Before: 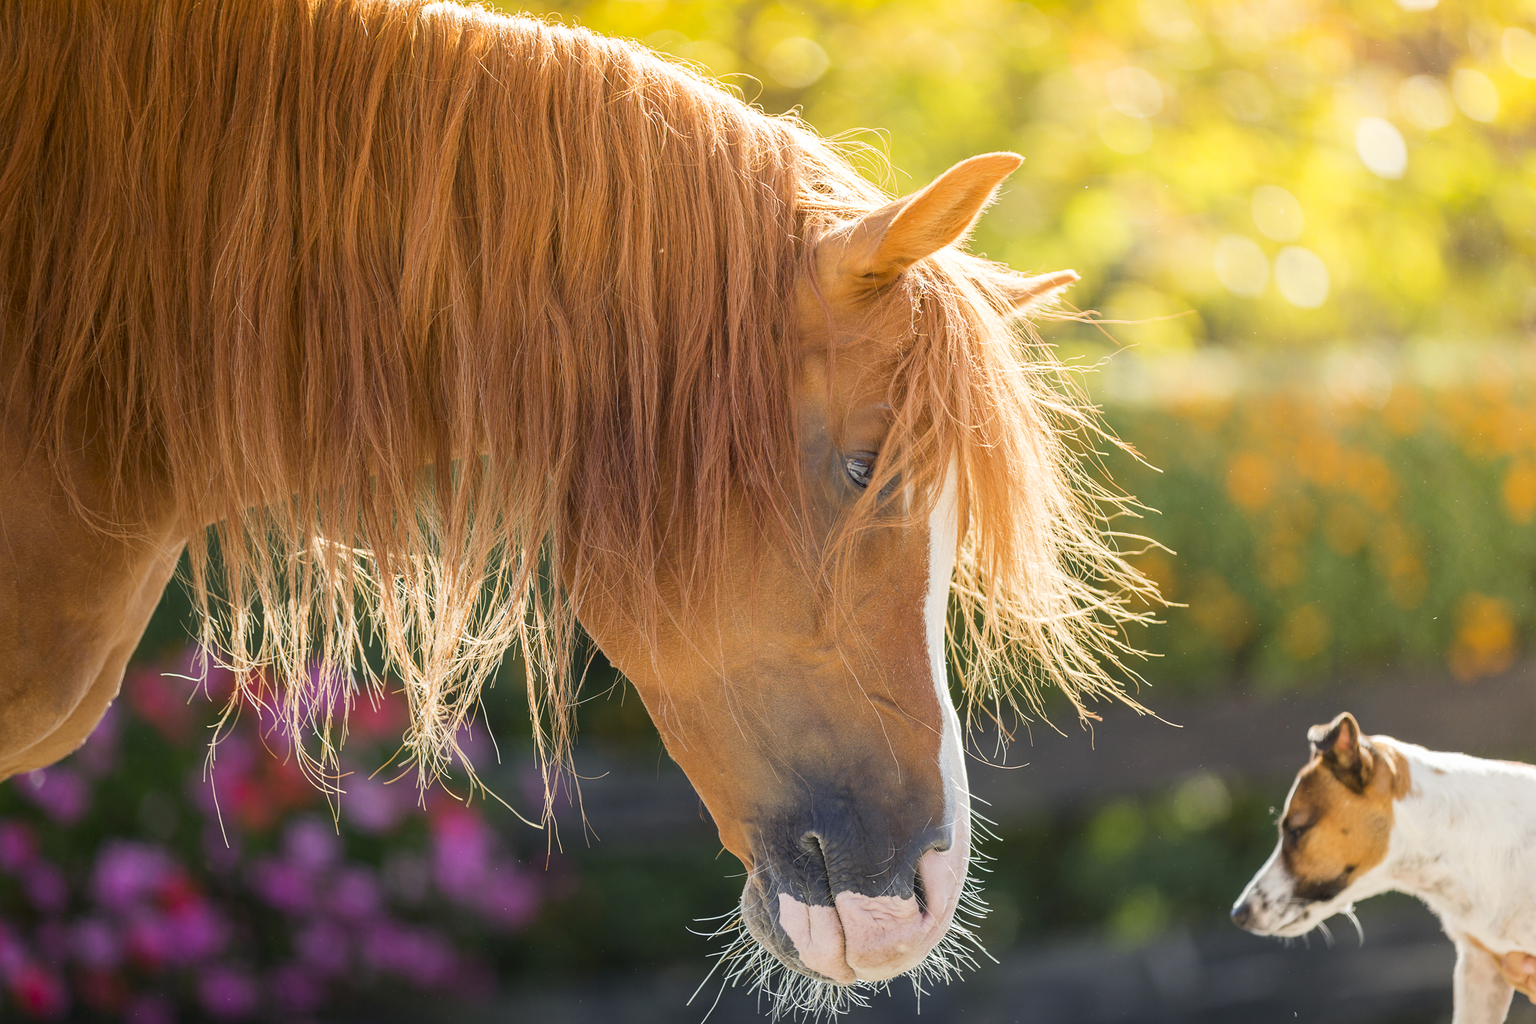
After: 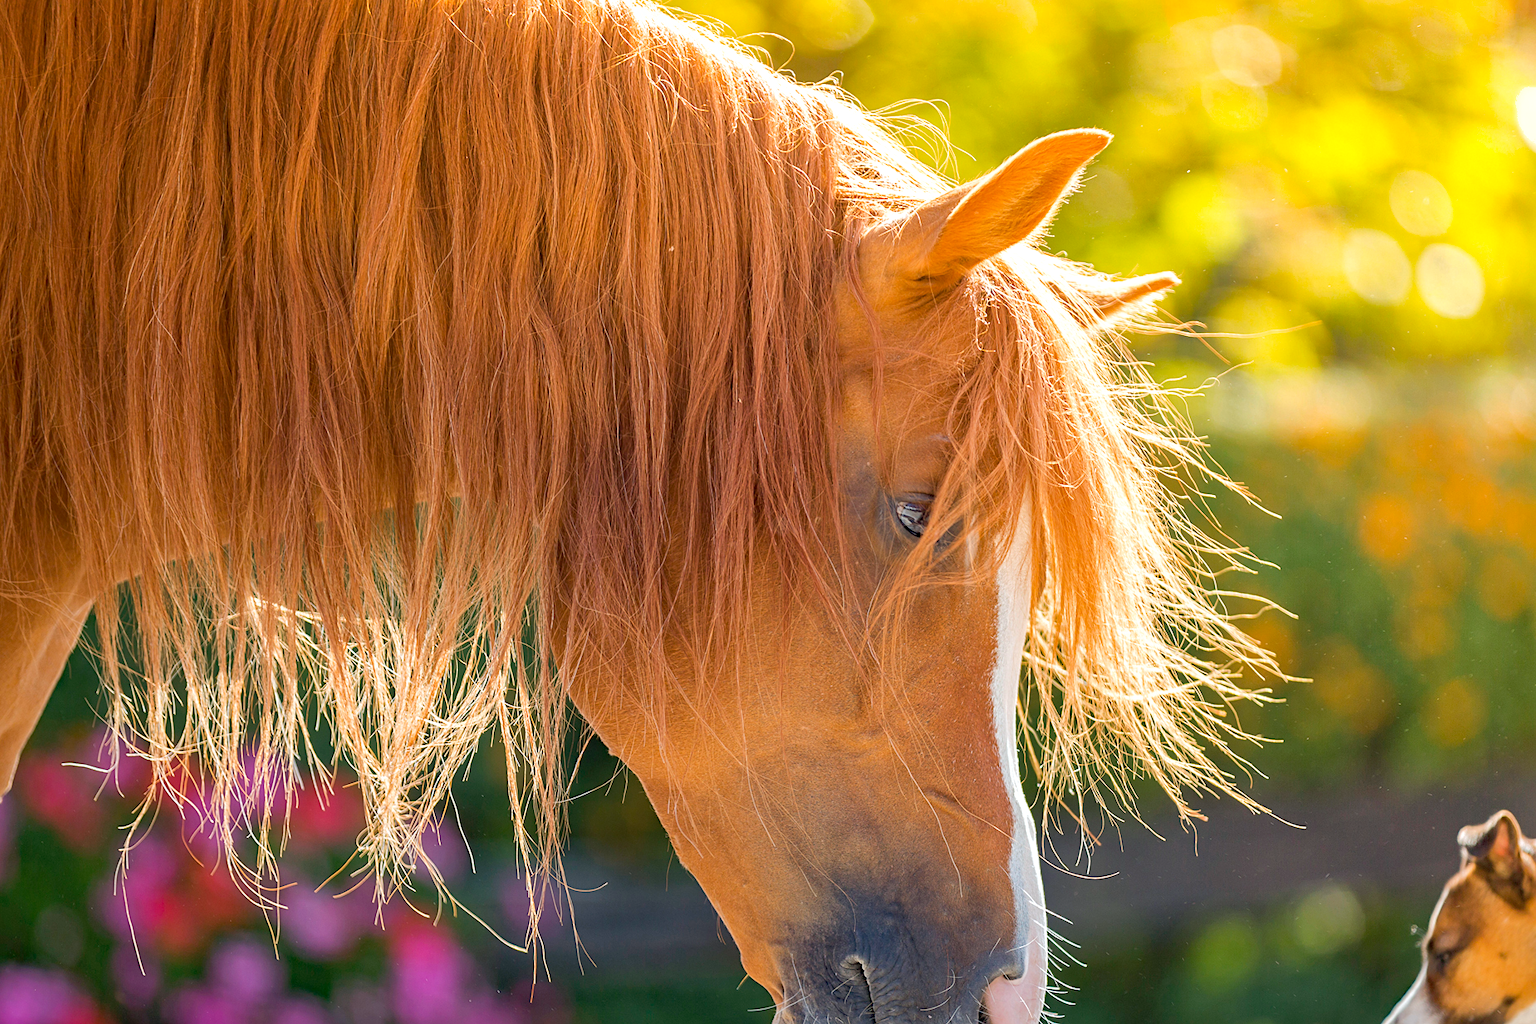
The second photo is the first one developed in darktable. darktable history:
exposure: black level correction 0.001, exposure 0.5 EV, compensate exposure bias true, compensate highlight preservation false
haze removal: strength 0.29, distance 0.25, compatibility mode true, adaptive false
sharpen: amount 0.2
crop and rotate: left 7.196%, top 4.574%, right 10.605%, bottom 13.178%
shadows and highlights: on, module defaults
